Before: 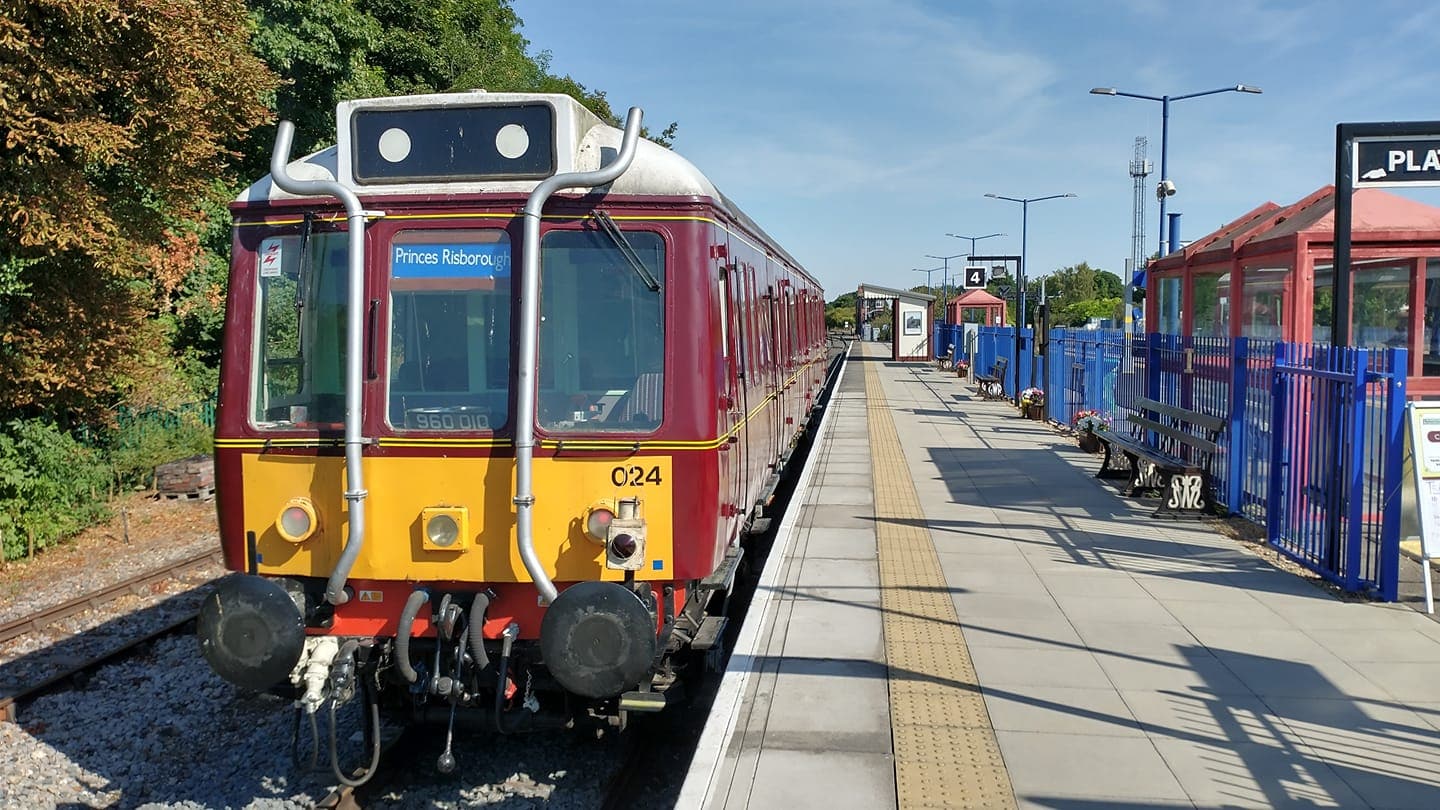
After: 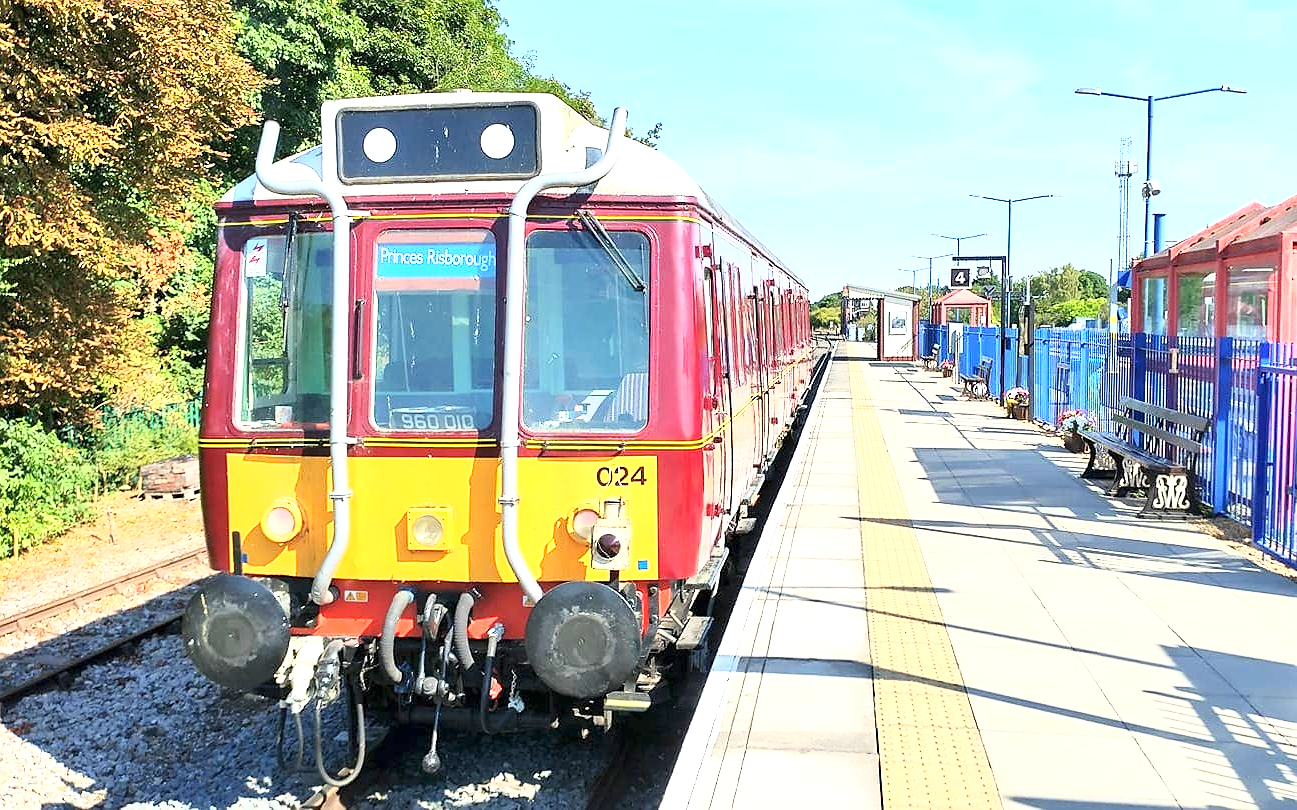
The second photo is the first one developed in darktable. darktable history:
base curve: curves: ch0 [(0, 0) (0.557, 0.834) (1, 1)]
exposure: exposure 1.25 EV, compensate exposure bias true, compensate highlight preservation false
sharpen: radius 1, threshold 1
crop and rotate: left 1.088%, right 8.807%
